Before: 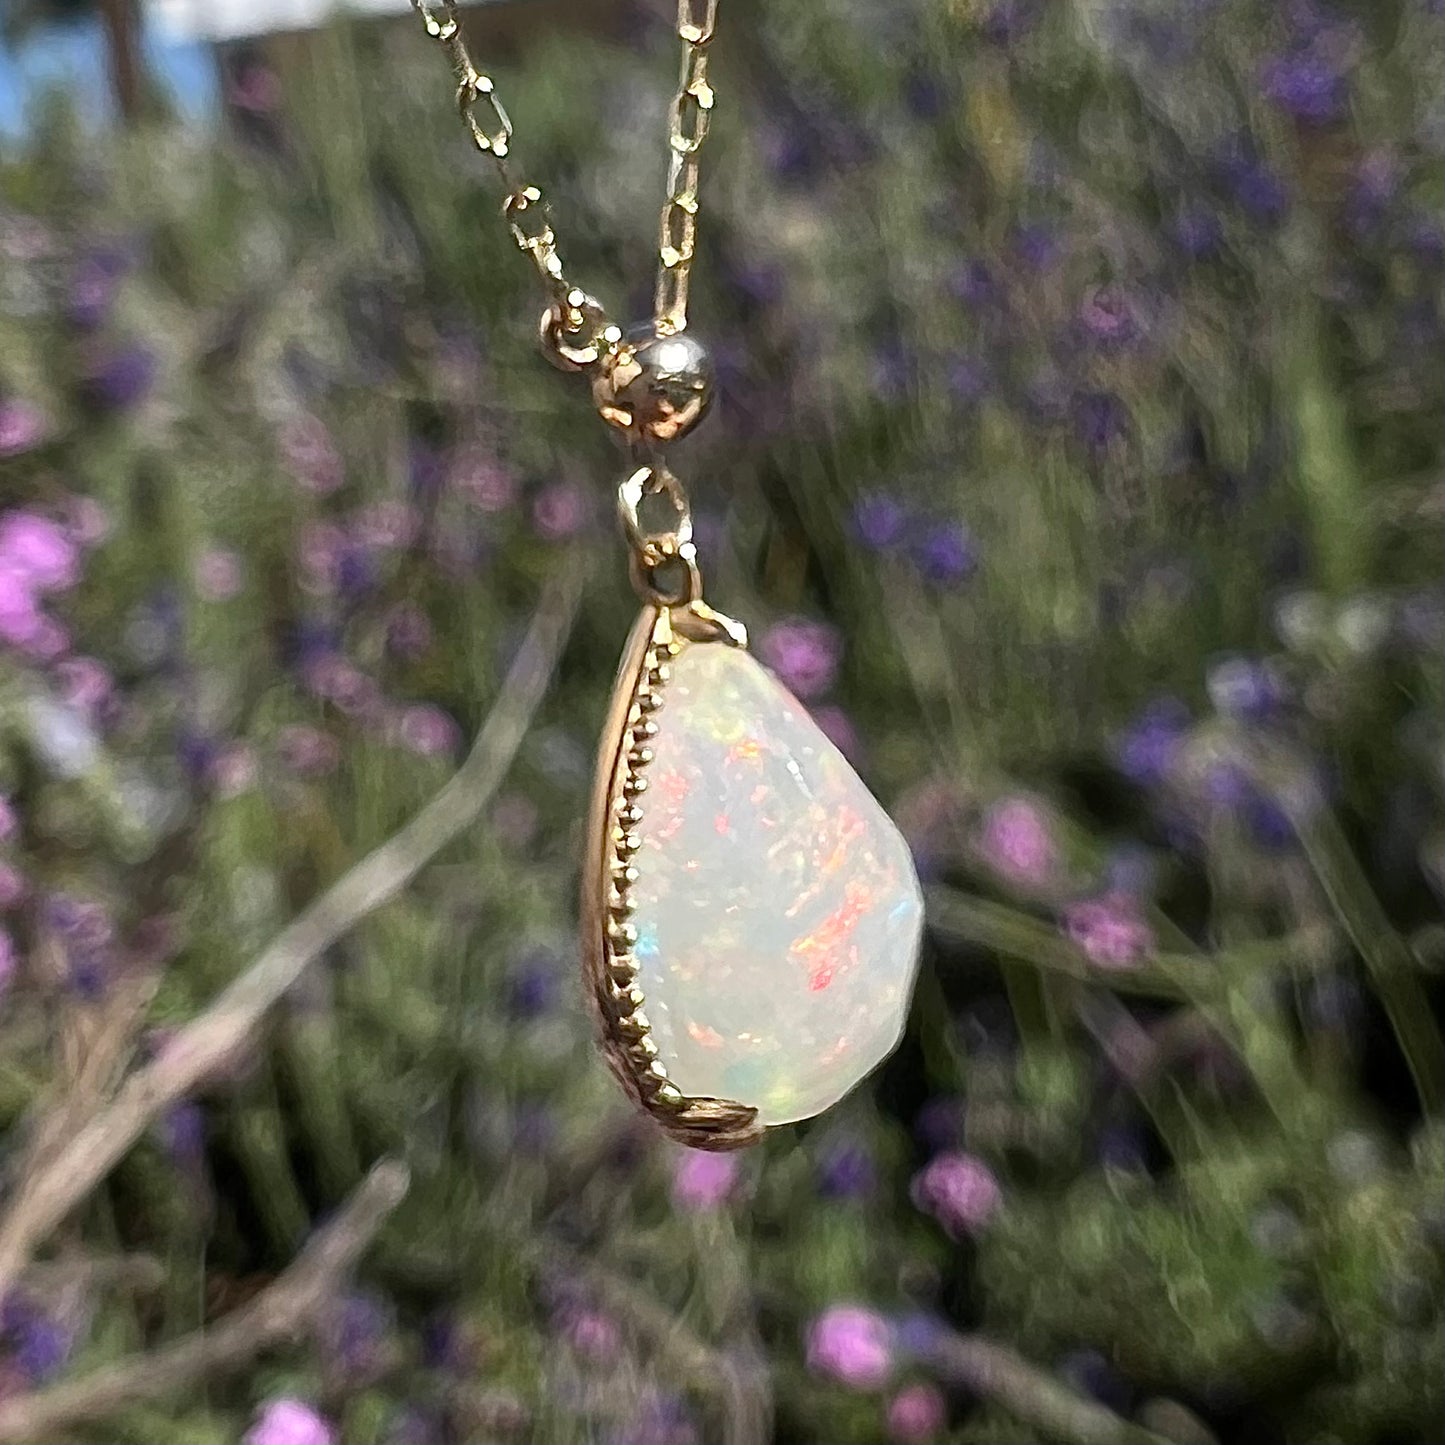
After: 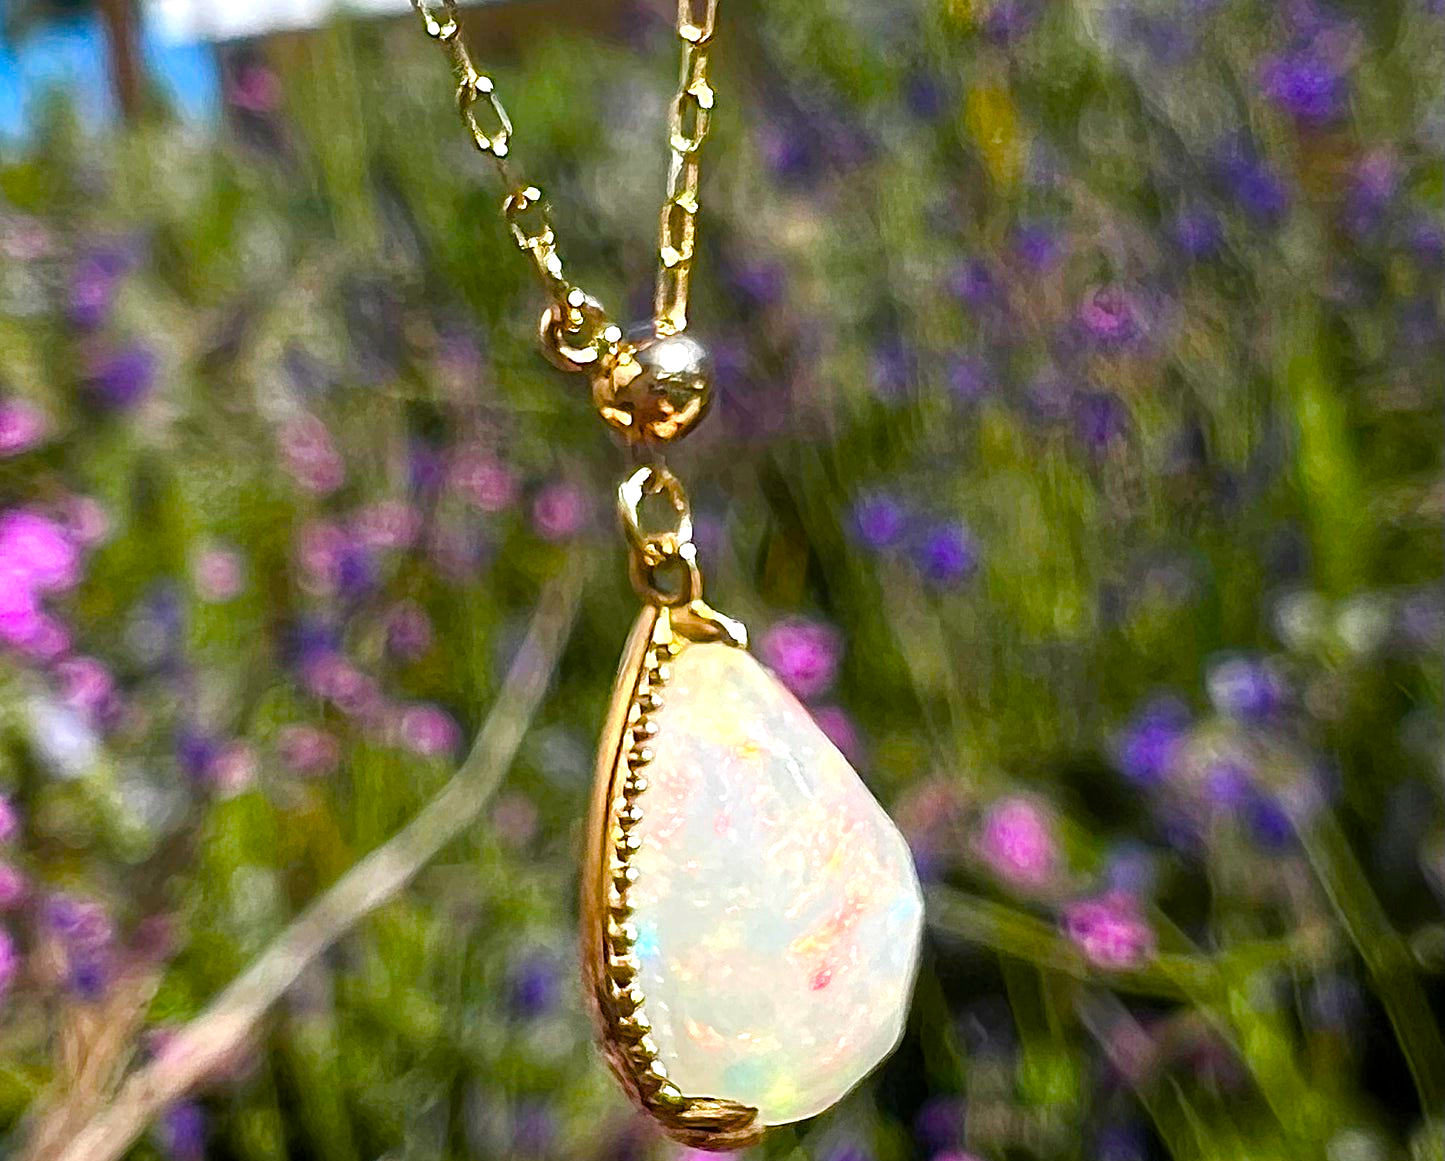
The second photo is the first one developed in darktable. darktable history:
color balance rgb: linear chroma grading › shadows 10%, linear chroma grading › highlights 10%, linear chroma grading › global chroma 15%, linear chroma grading › mid-tones 15%, perceptual saturation grading › global saturation 40%, perceptual saturation grading › highlights -25%, perceptual saturation grading › mid-tones 35%, perceptual saturation grading › shadows 35%, perceptual brilliance grading › global brilliance 11.29%, global vibrance 11.29%
crop: bottom 19.644%
